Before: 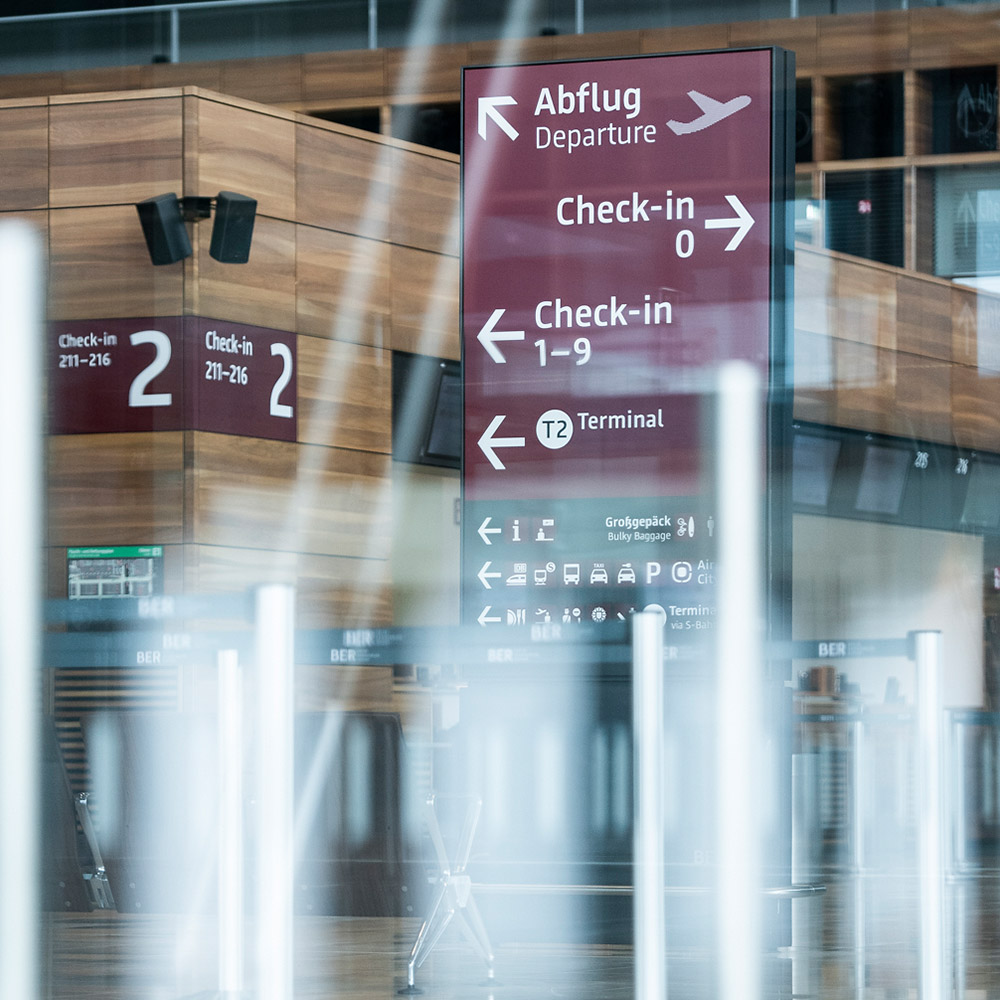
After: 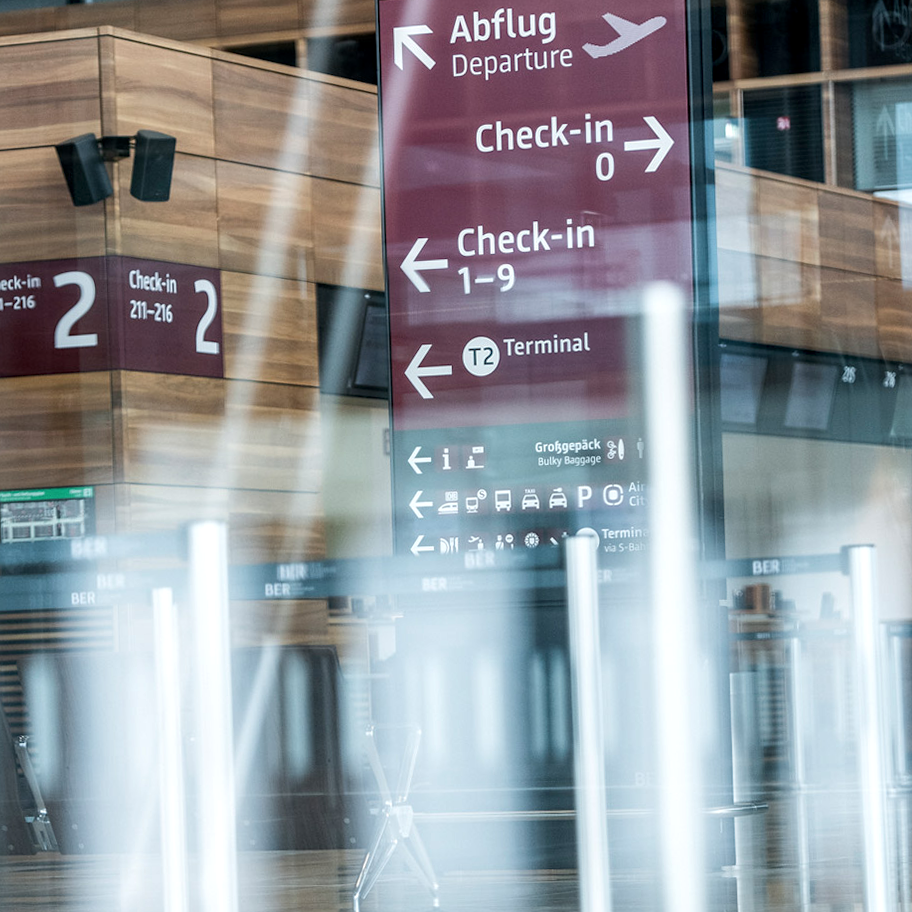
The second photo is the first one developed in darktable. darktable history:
local contrast: on, module defaults
color balance rgb: on, module defaults
crop and rotate: angle 1.96°, left 5.673%, top 5.673%
